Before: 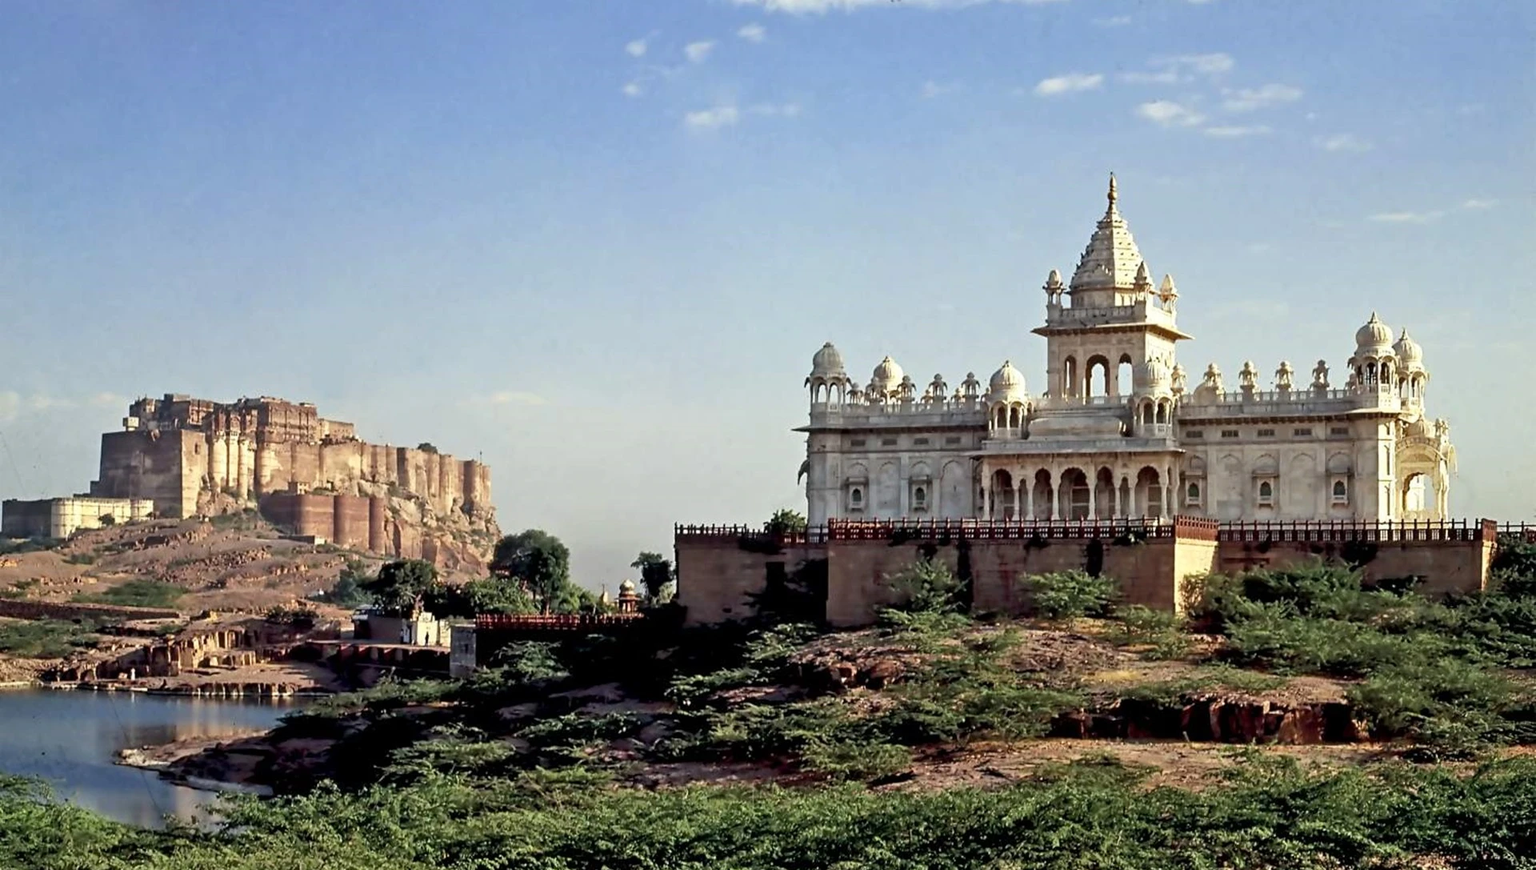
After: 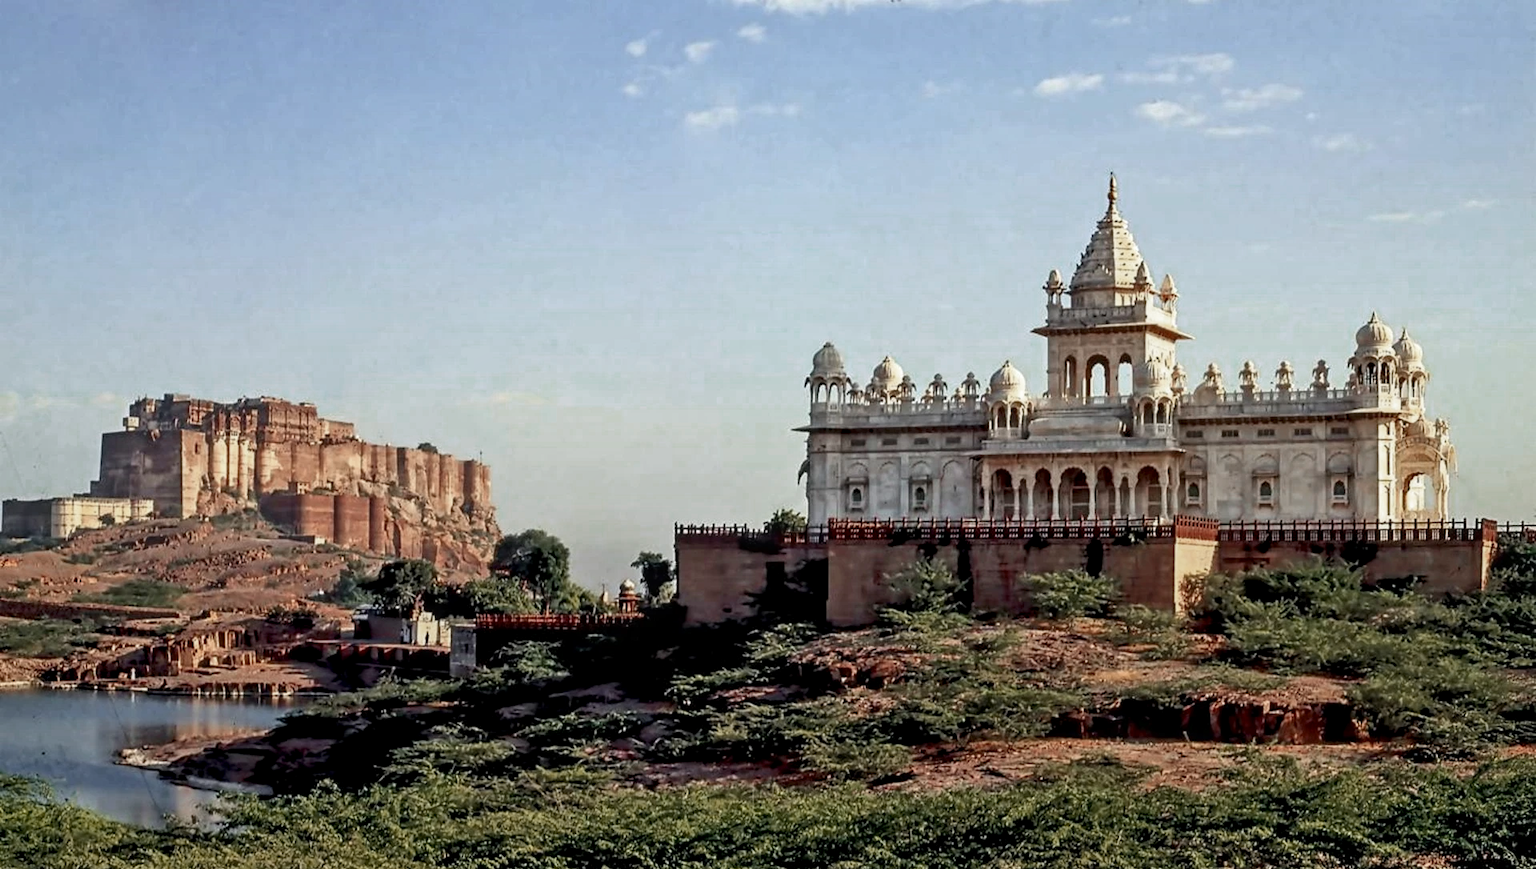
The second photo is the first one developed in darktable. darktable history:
local contrast: on, module defaults
color zones: curves: ch0 [(0, 0.299) (0.25, 0.383) (0.456, 0.352) (0.736, 0.571)]; ch1 [(0, 0.63) (0.151, 0.568) (0.254, 0.416) (0.47, 0.558) (0.732, 0.37) (0.909, 0.492)]; ch2 [(0.004, 0.604) (0.158, 0.443) (0.257, 0.403) (0.761, 0.468)]
